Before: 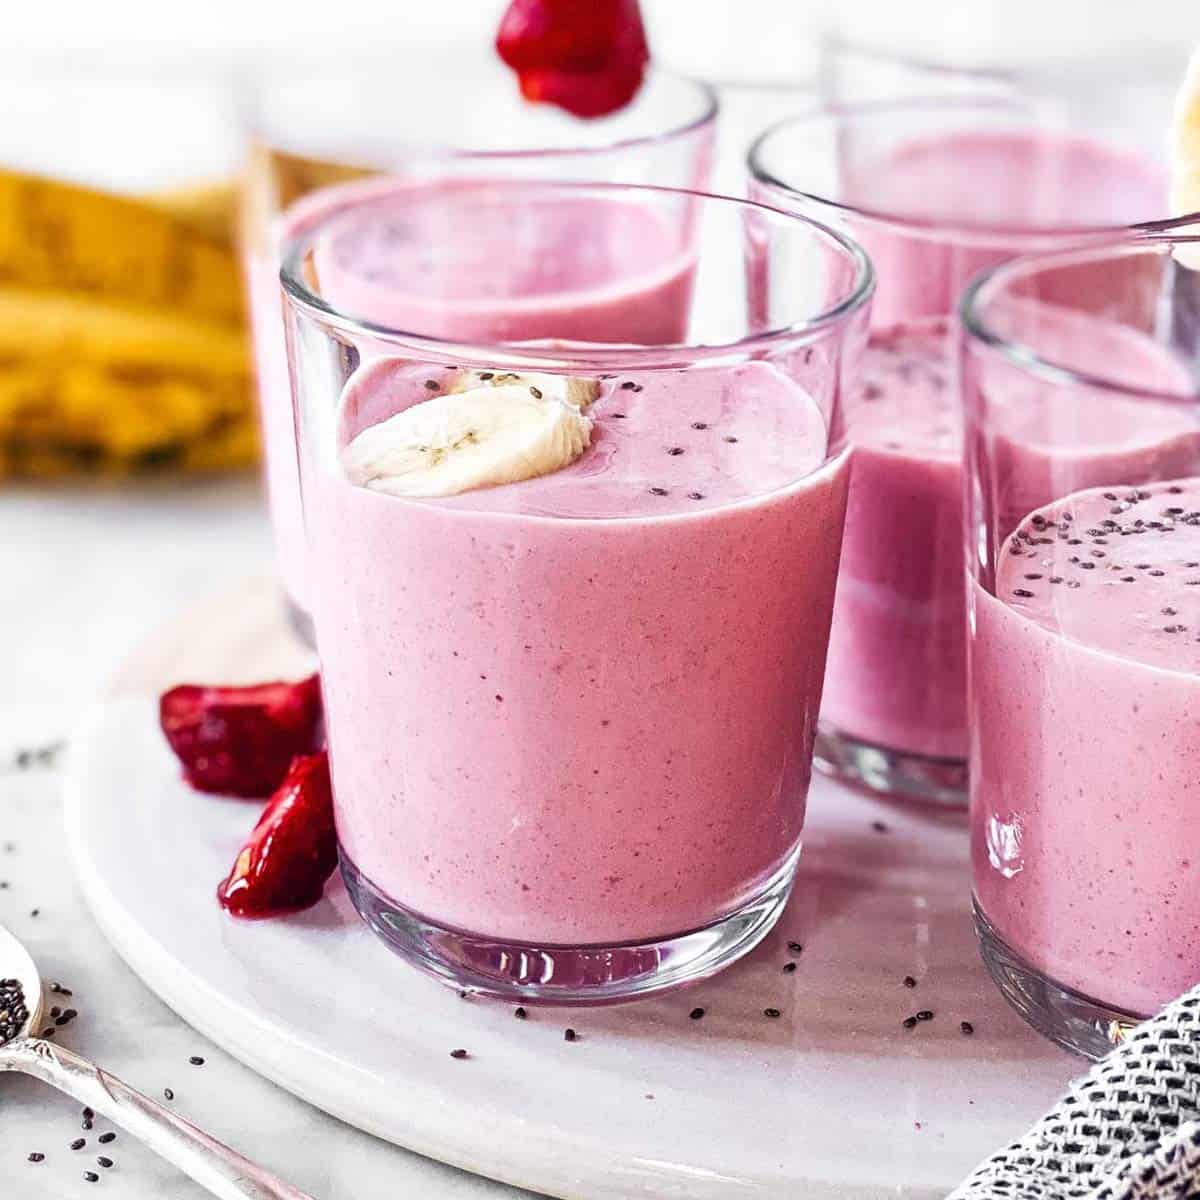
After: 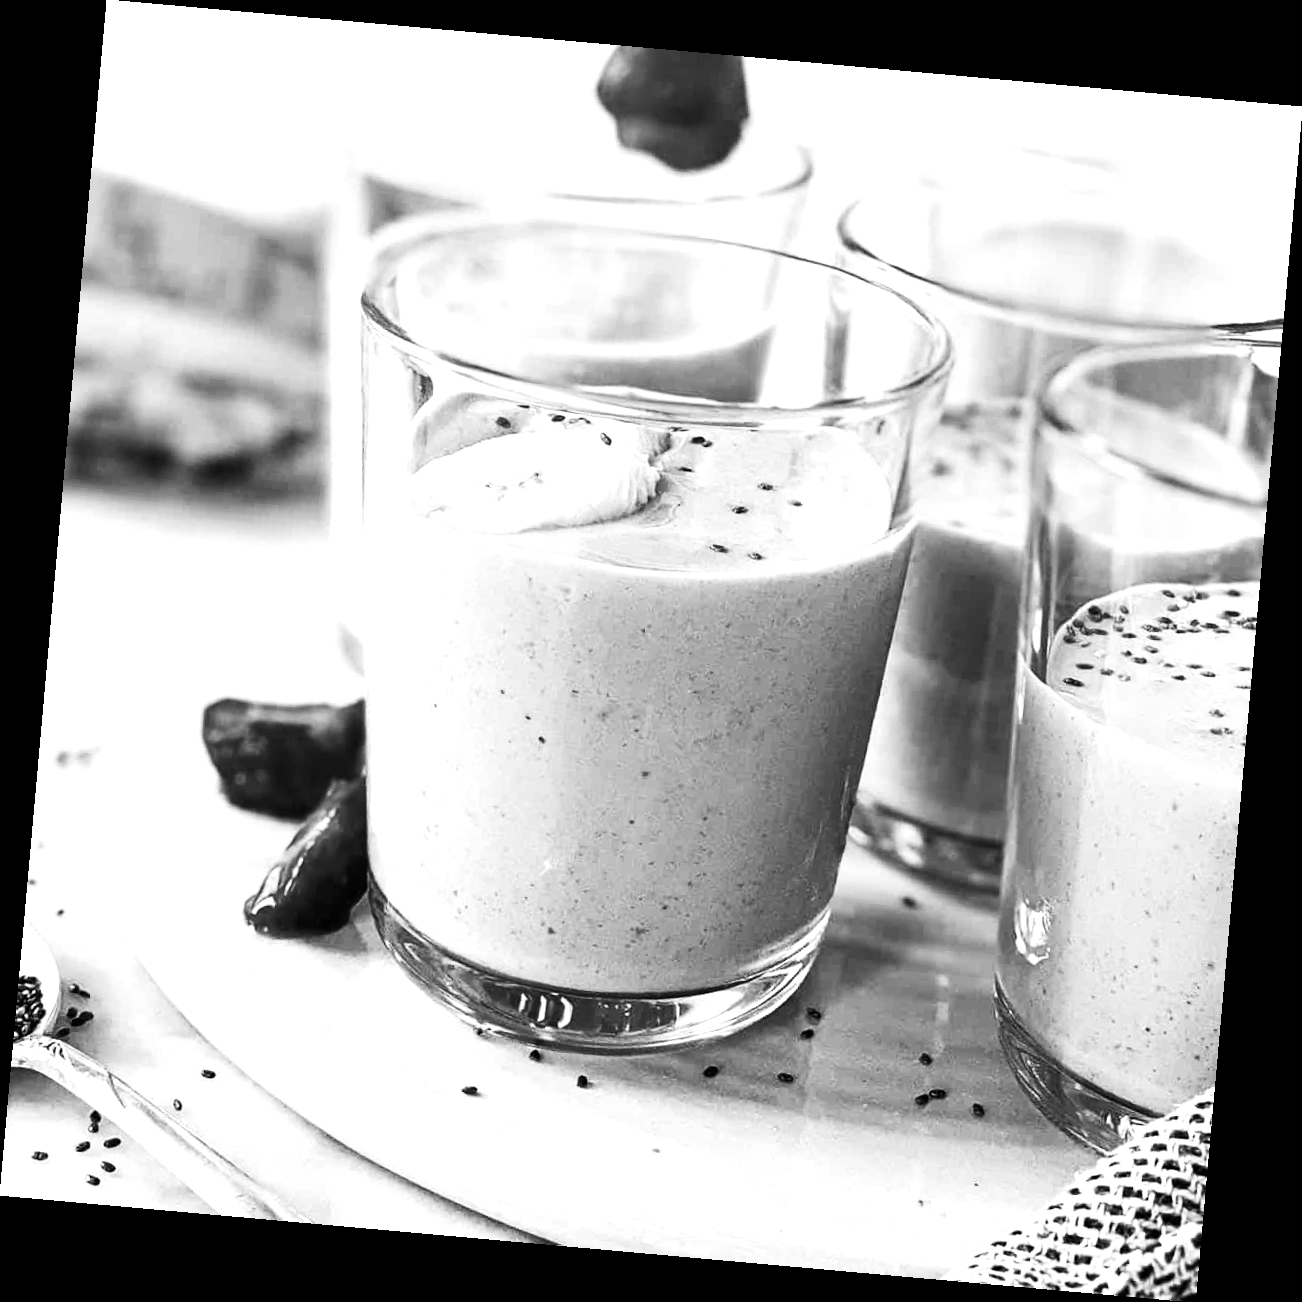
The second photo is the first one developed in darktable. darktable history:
color zones: curves: ch1 [(0, -0.014) (0.143, -0.013) (0.286, -0.013) (0.429, -0.016) (0.571, -0.019) (0.714, -0.015) (0.857, 0.002) (1, -0.014)]
exposure: black level correction 0.001, exposure 0.5 EV, compensate exposure bias true, compensate highlight preservation false
contrast brightness saturation: contrast 0.21, brightness -0.11, saturation 0.21
rotate and perspective: rotation 5.12°, automatic cropping off
